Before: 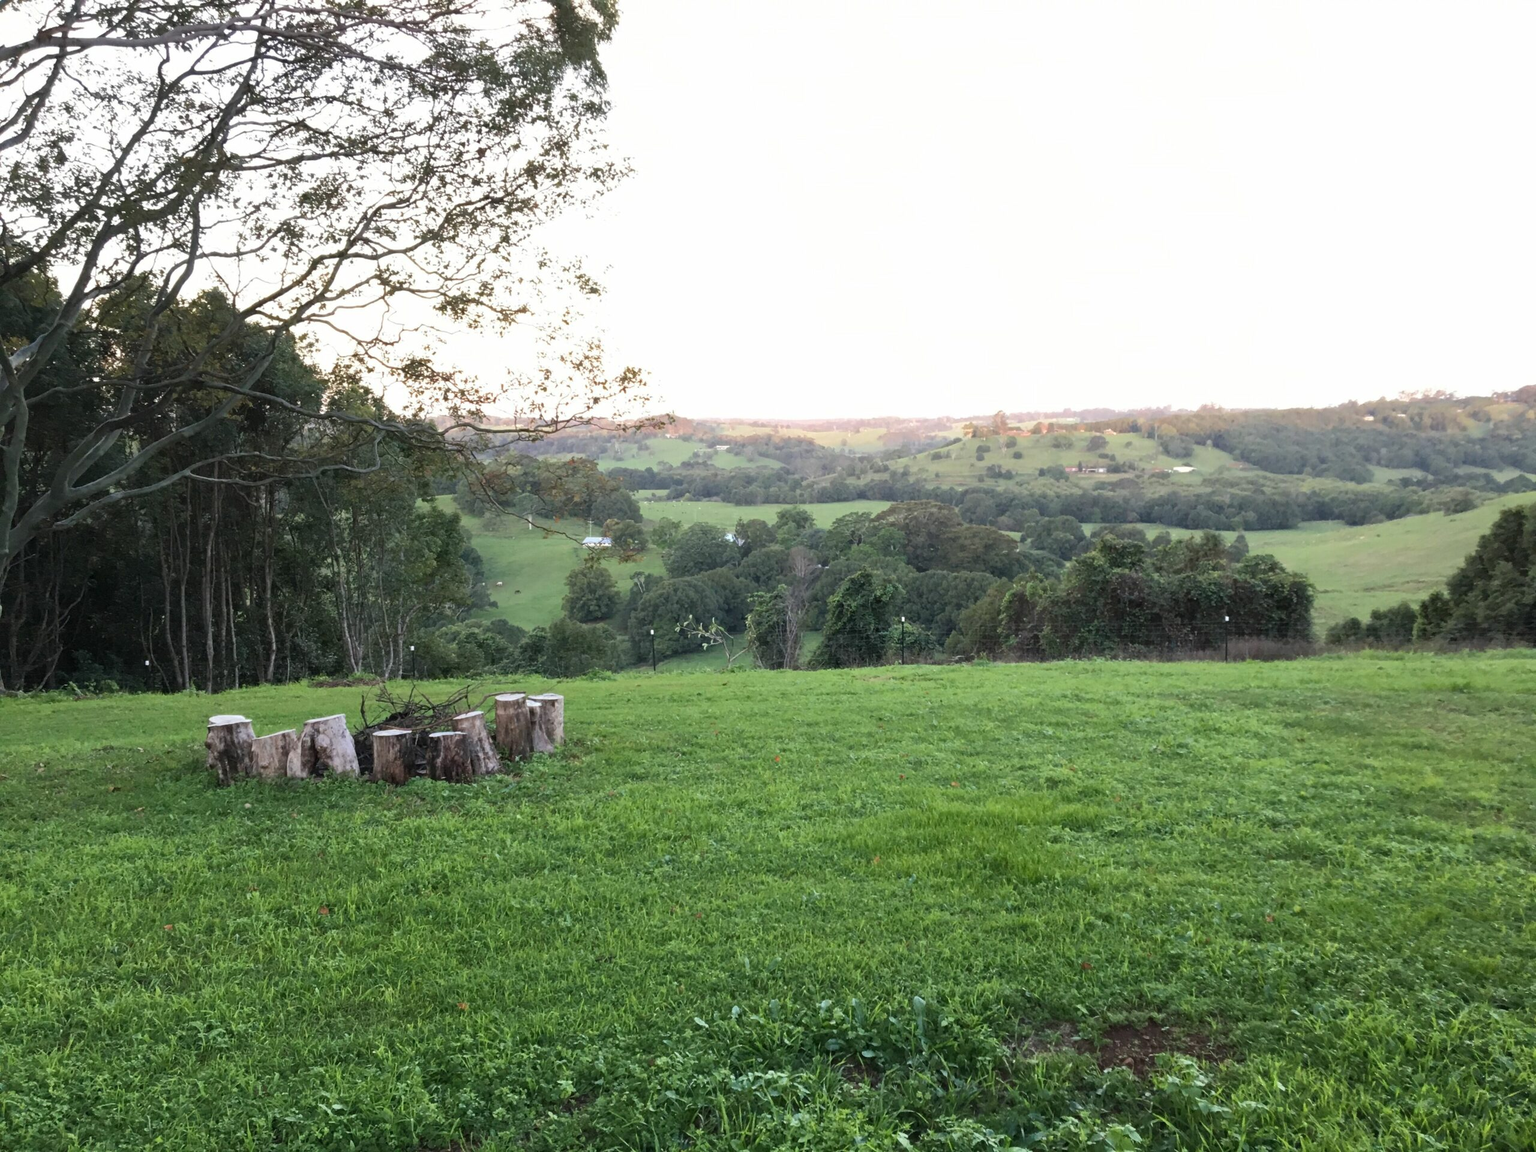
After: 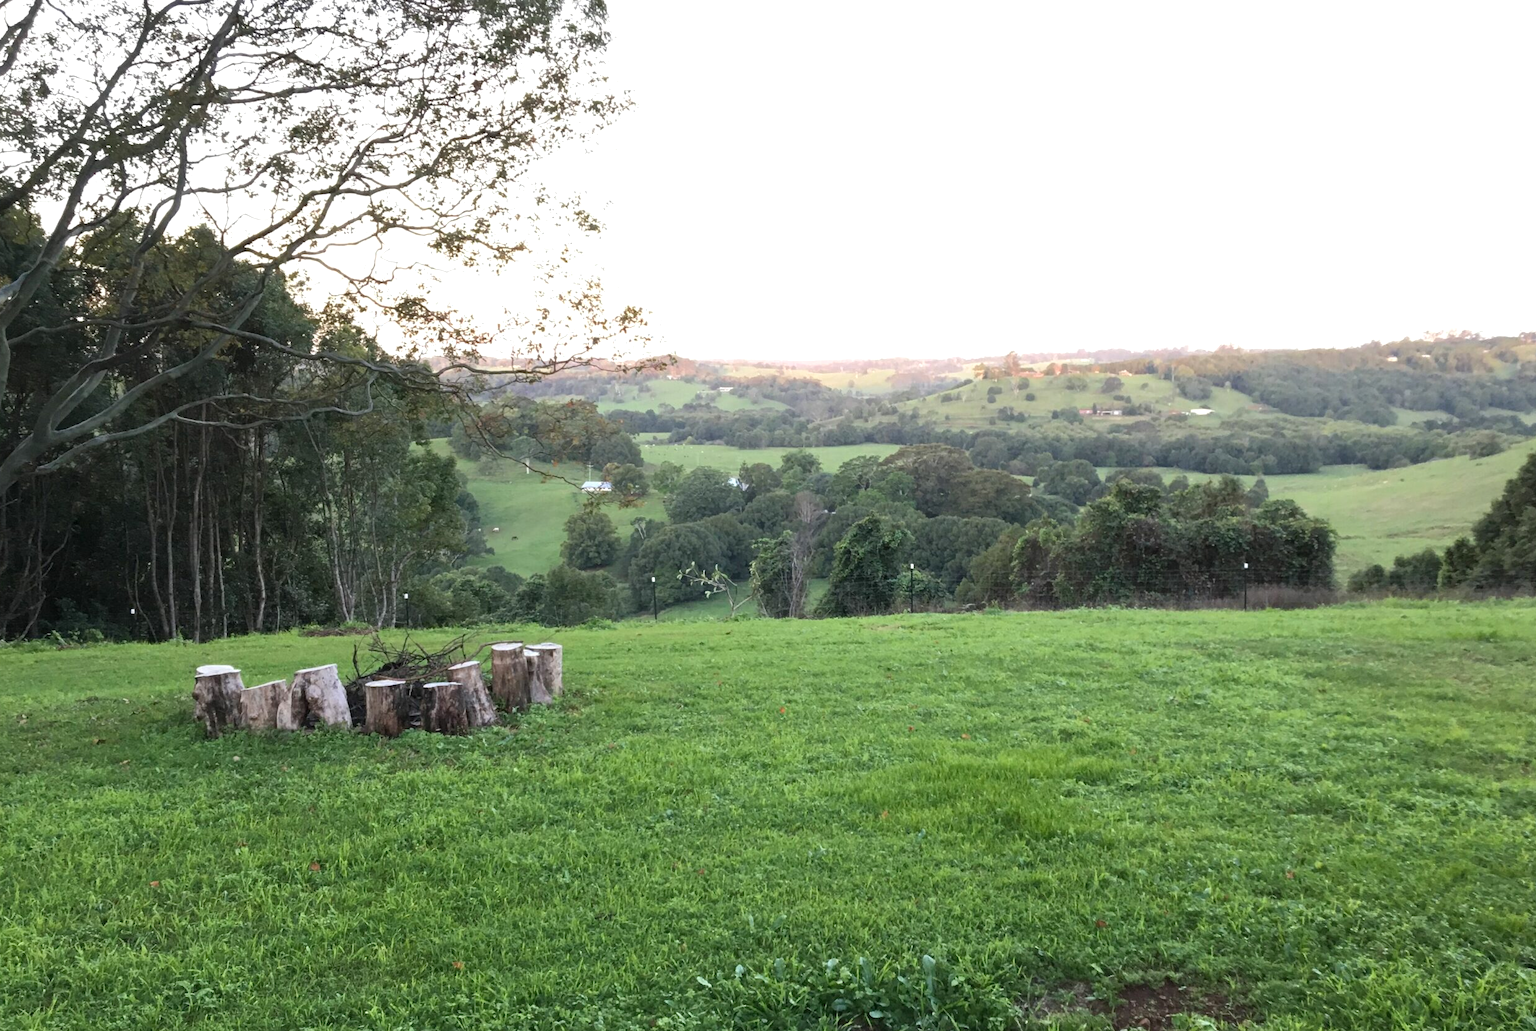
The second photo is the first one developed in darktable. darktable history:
exposure: exposure 0.206 EV, compensate highlight preservation false
crop: left 1.225%, top 6.139%, right 1.745%, bottom 7.012%
